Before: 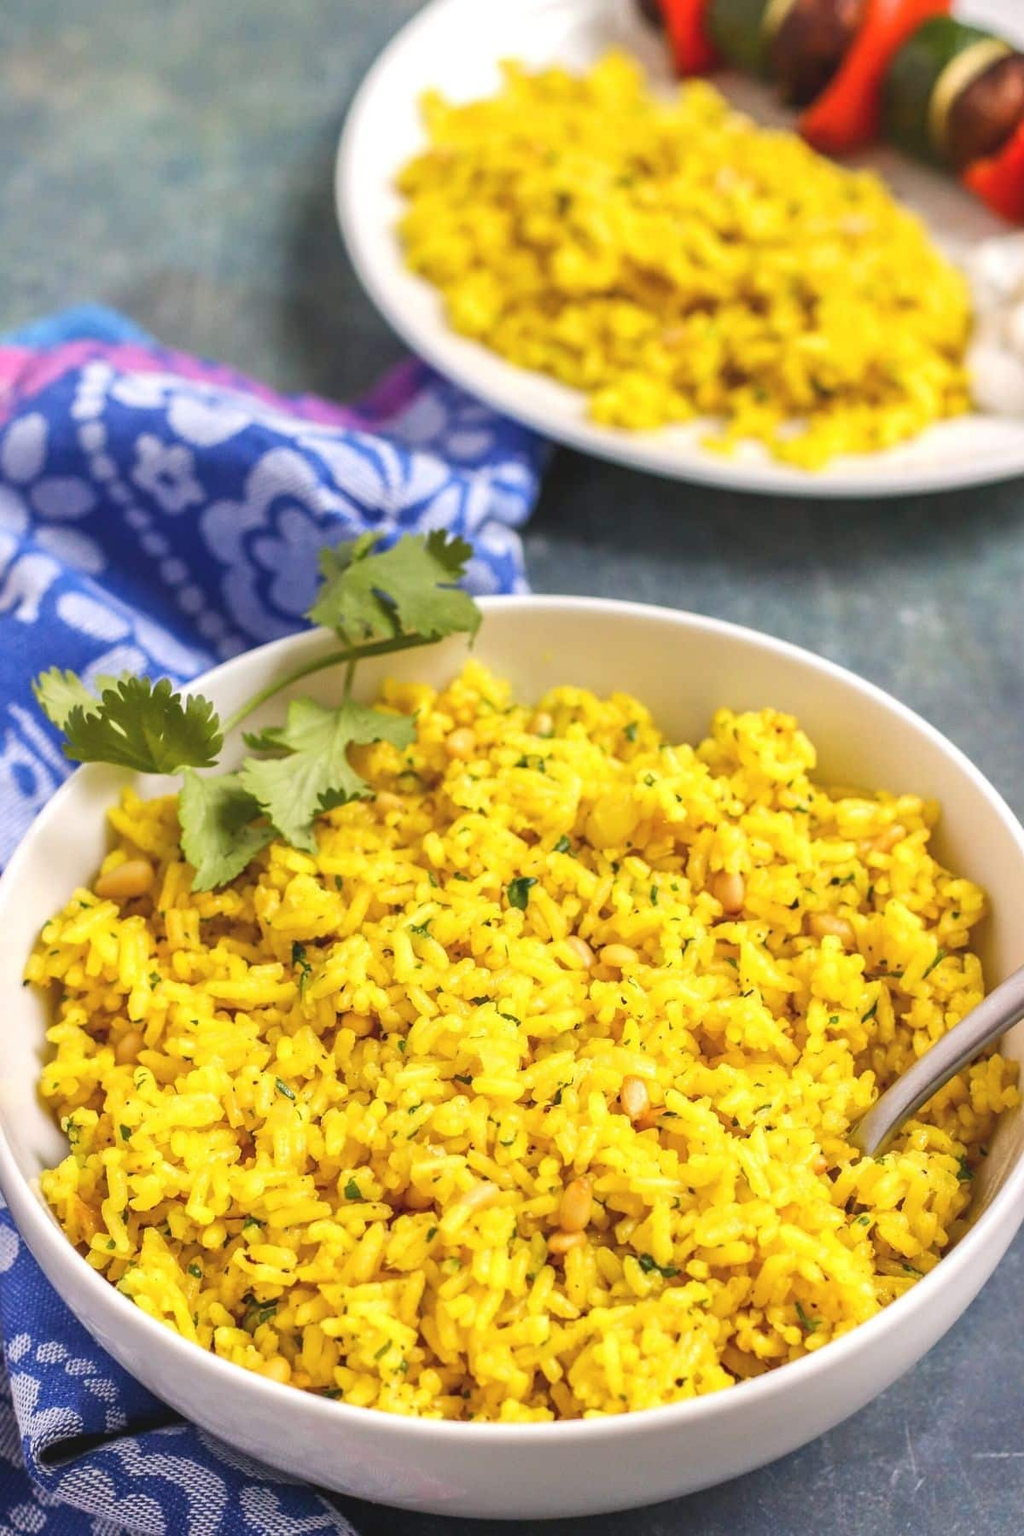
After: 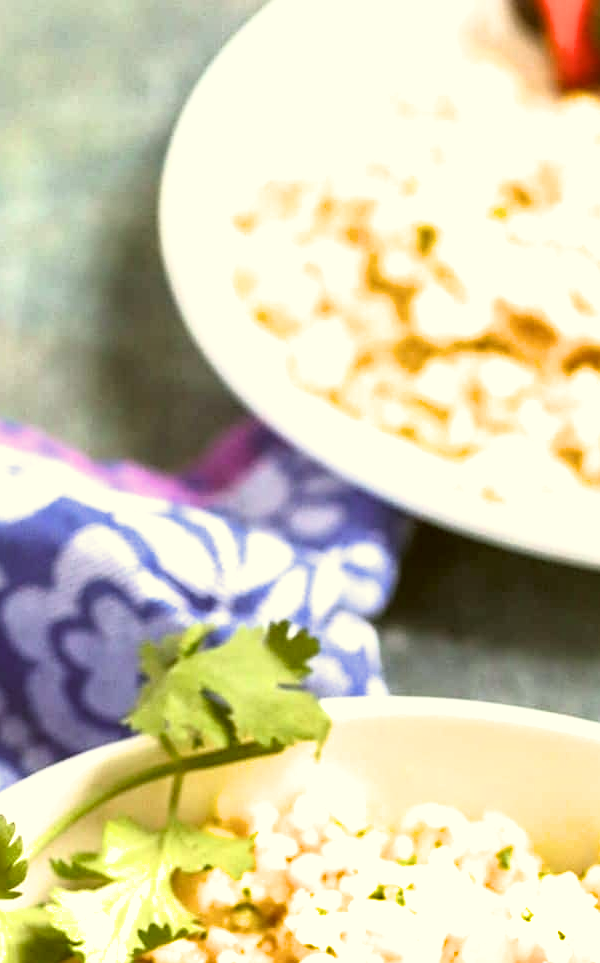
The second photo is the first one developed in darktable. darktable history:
exposure: black level correction 0, exposure 0.68 EV, compensate exposure bias true, compensate highlight preservation false
sharpen: amount 0.2
color correction: highlights a* -1.43, highlights b* 10.12, shadows a* 0.395, shadows b* 19.35
filmic rgb: white relative exposure 2.34 EV, hardness 6.59
crop: left 19.556%, right 30.401%, bottom 46.458%
